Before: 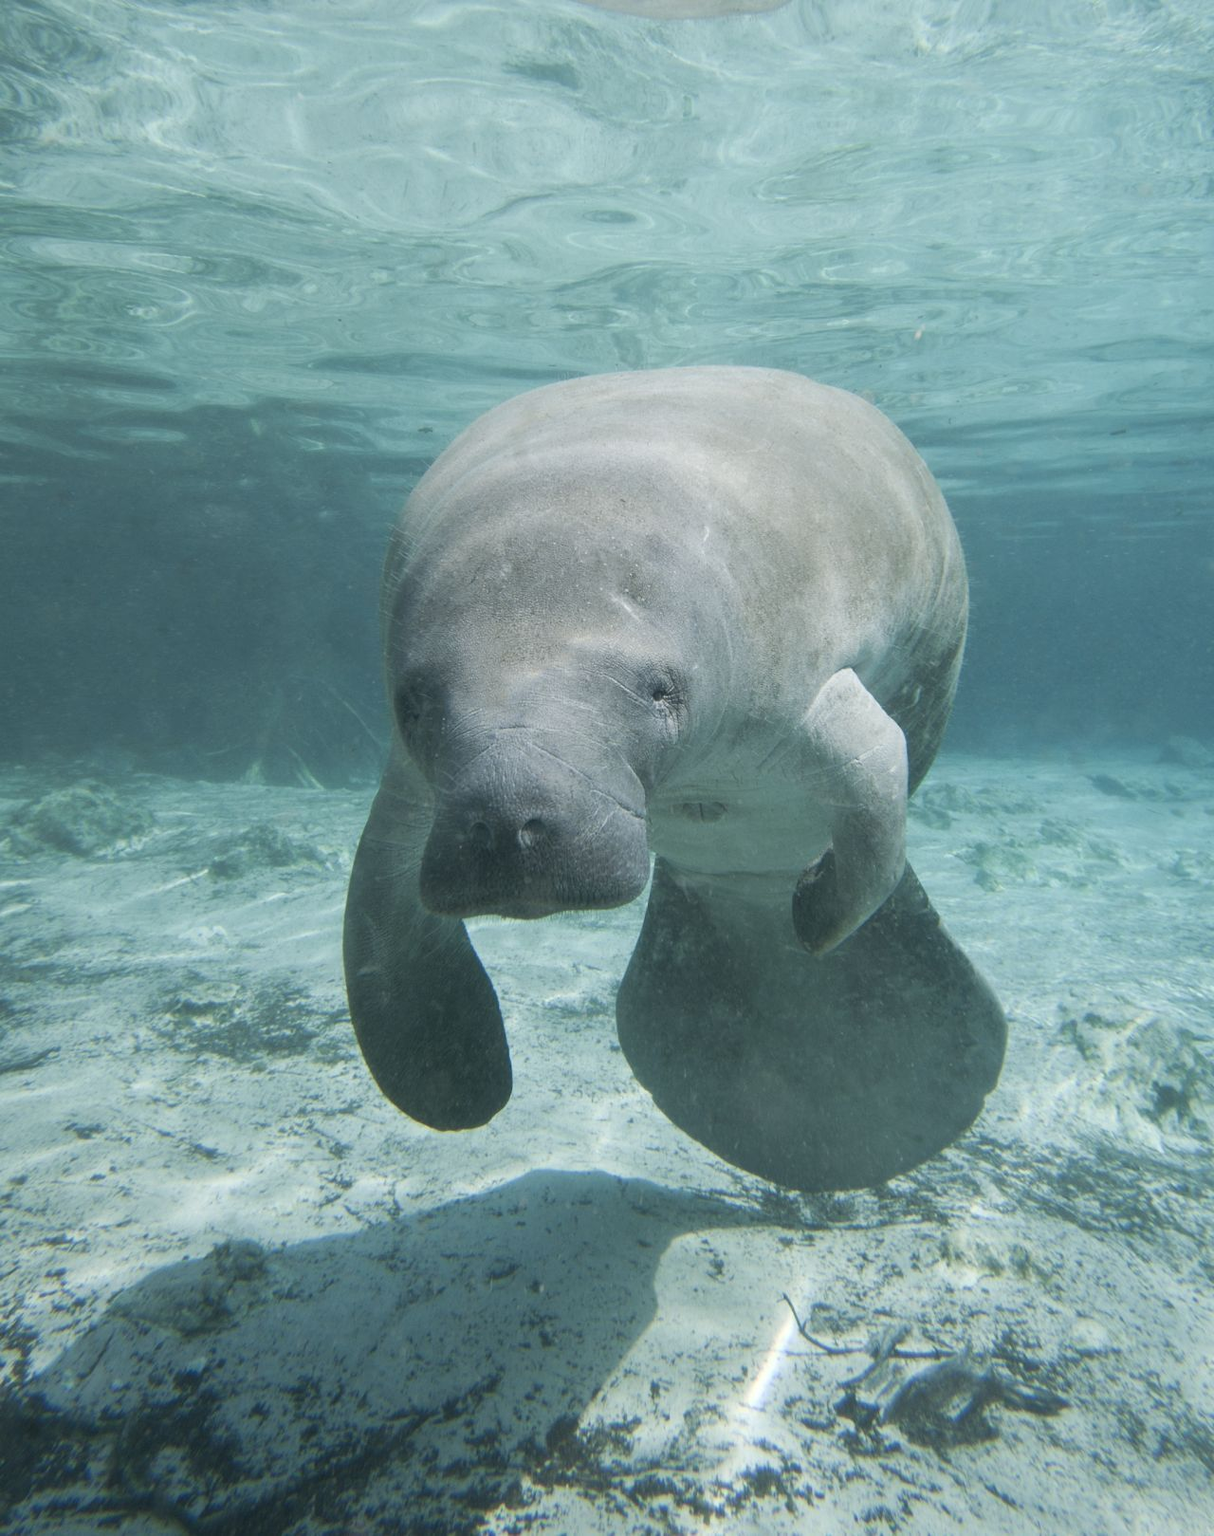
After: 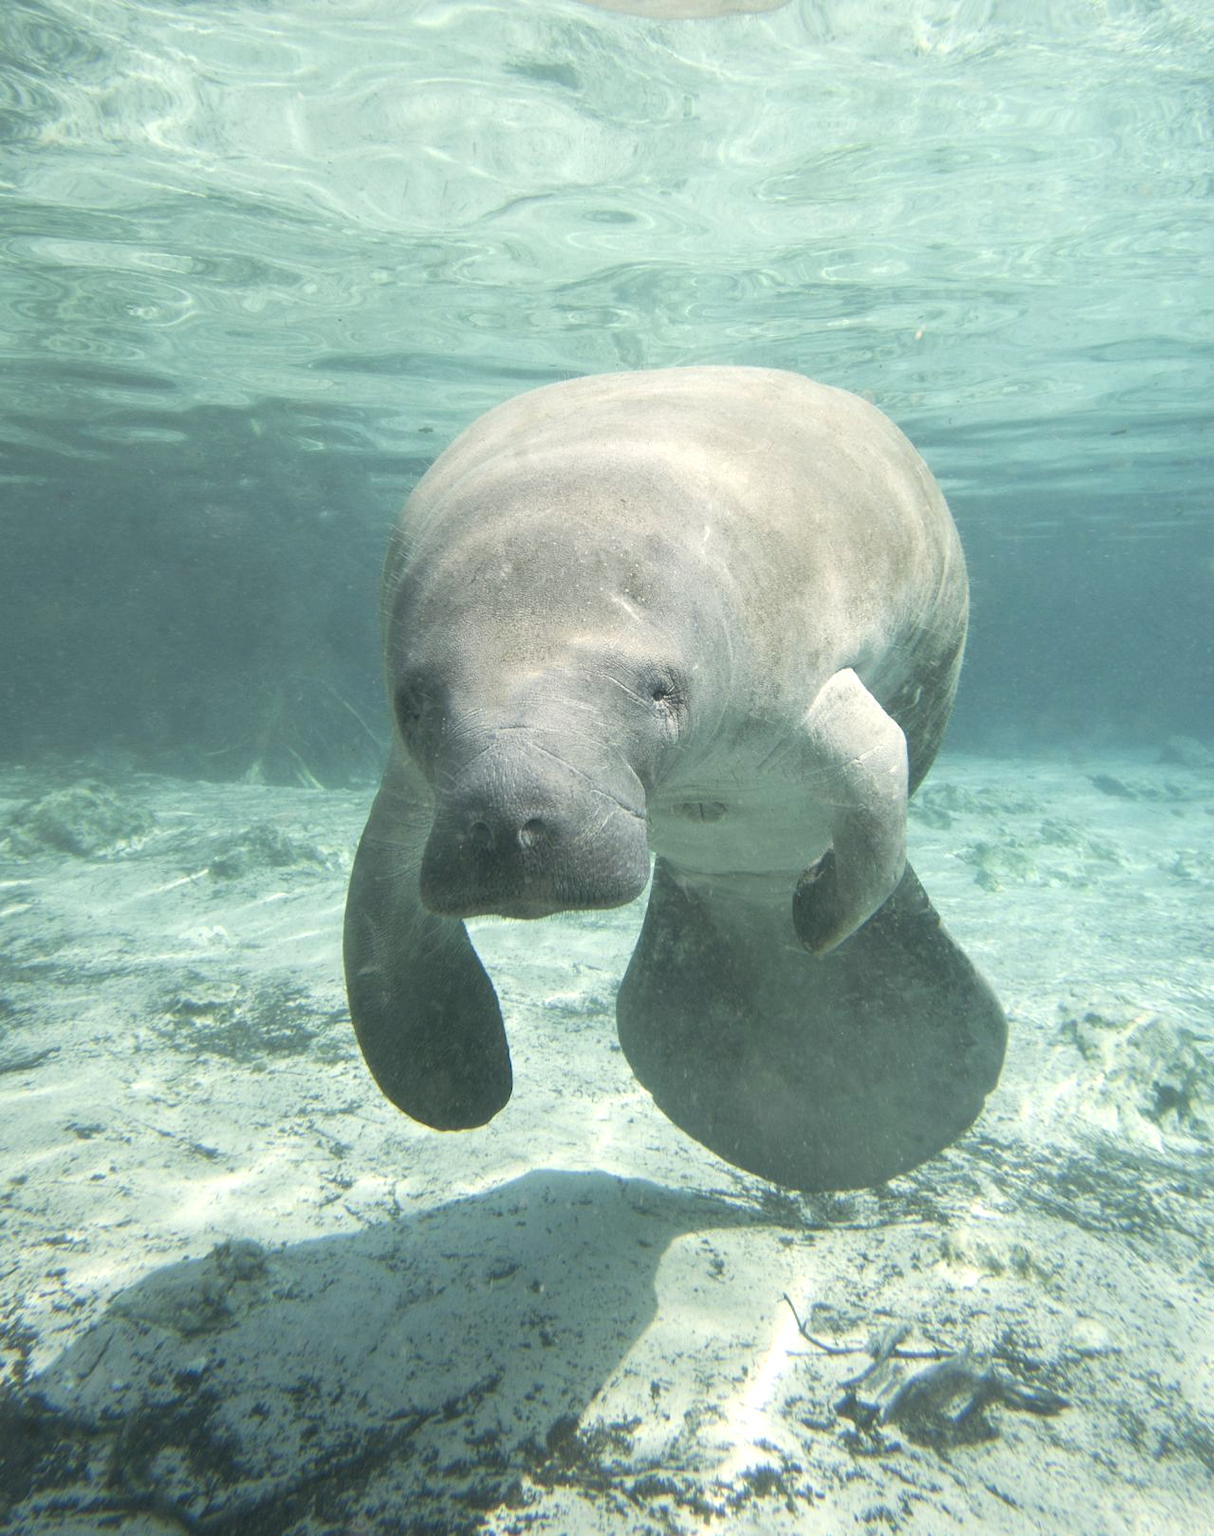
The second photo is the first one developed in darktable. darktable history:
exposure: exposure 0.565 EV, compensate highlight preservation false
color calibration: x 0.328, y 0.346, temperature 5657.94 K
